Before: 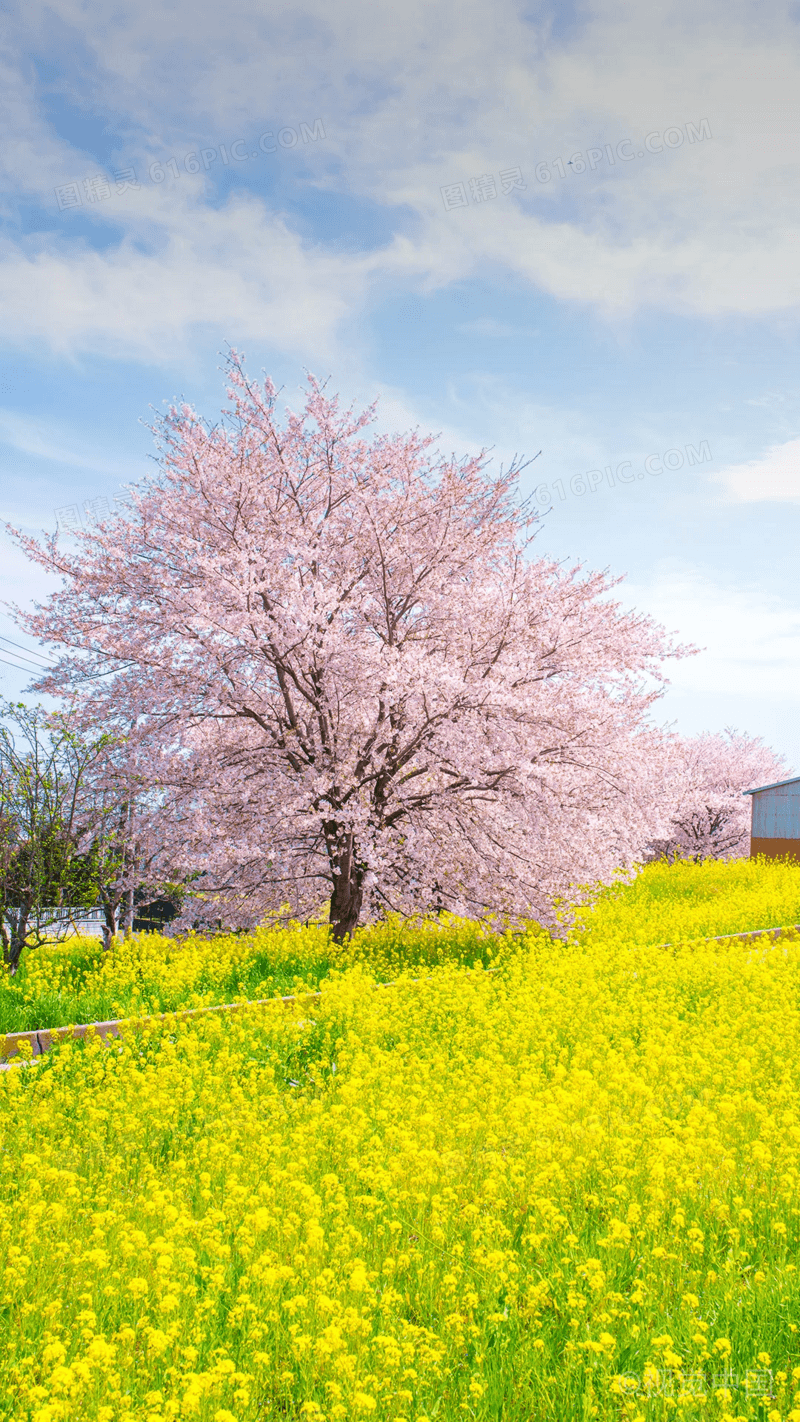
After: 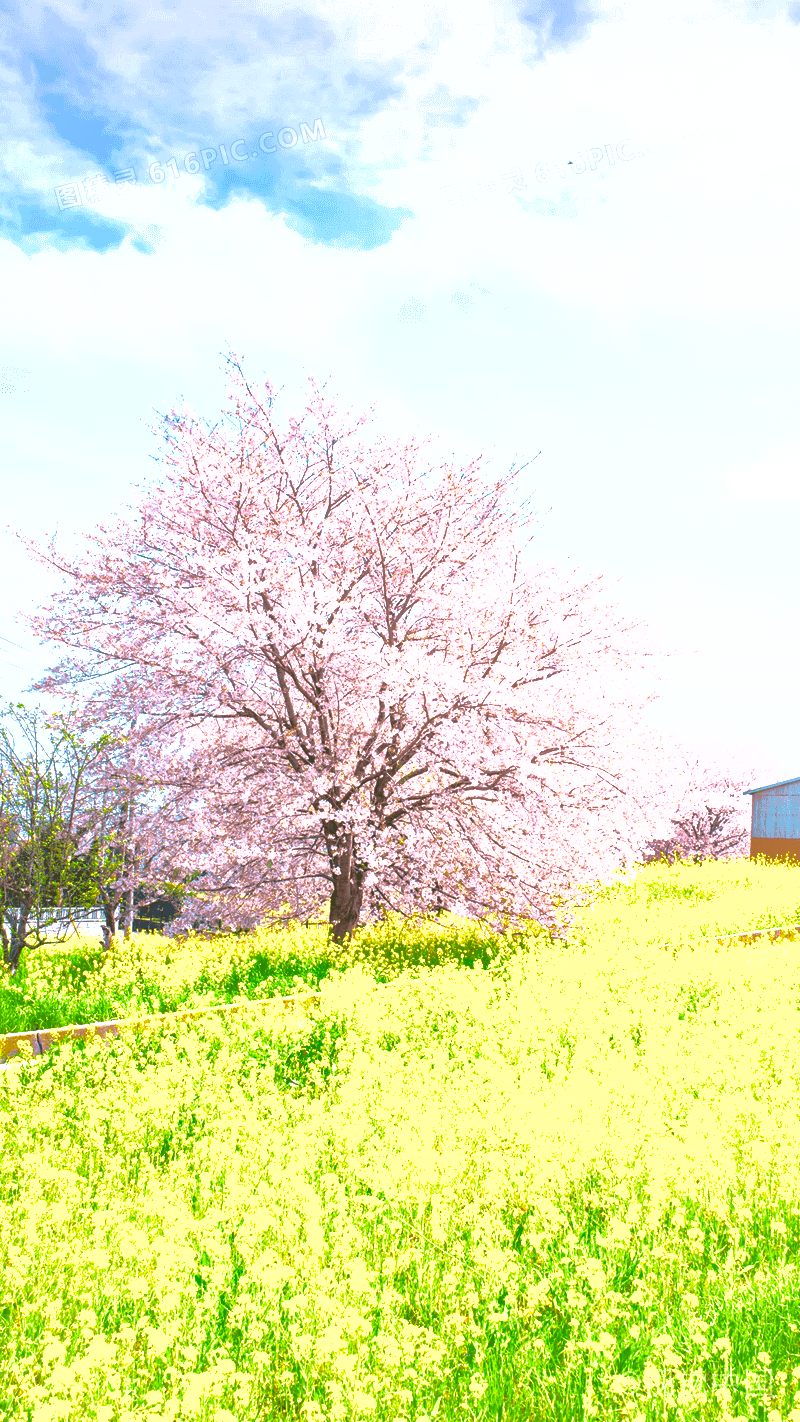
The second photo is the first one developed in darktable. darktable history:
tone equalizer: on, module defaults
shadows and highlights: on, module defaults
exposure: black level correction 0, exposure 1.096 EV, compensate highlight preservation false
